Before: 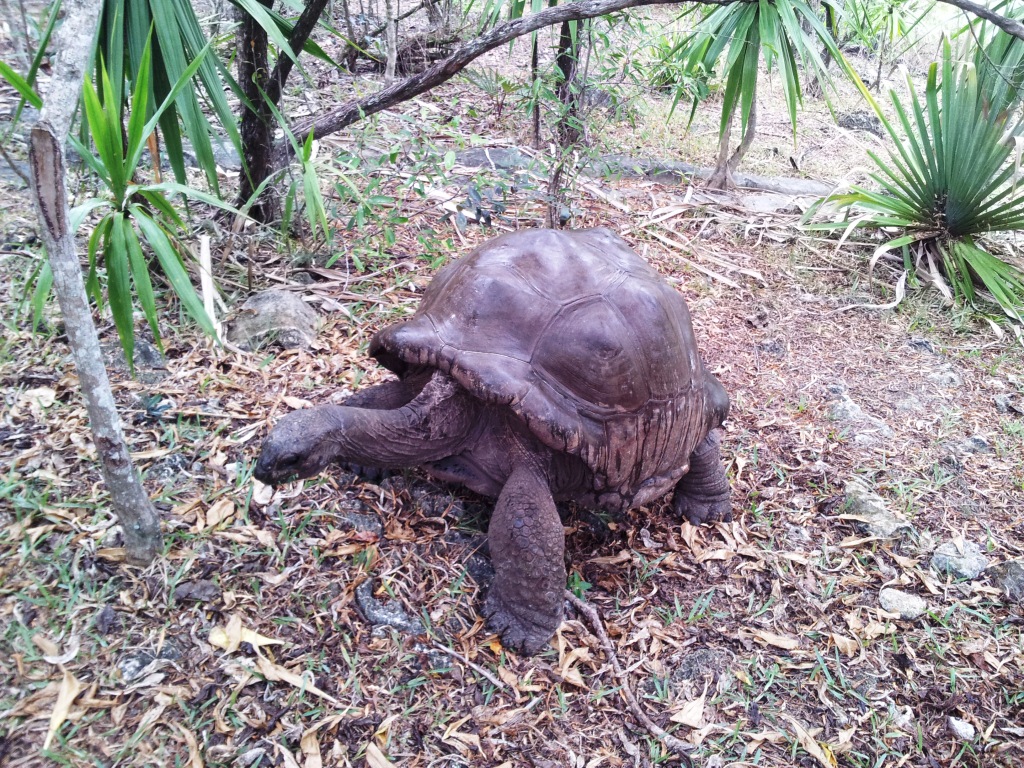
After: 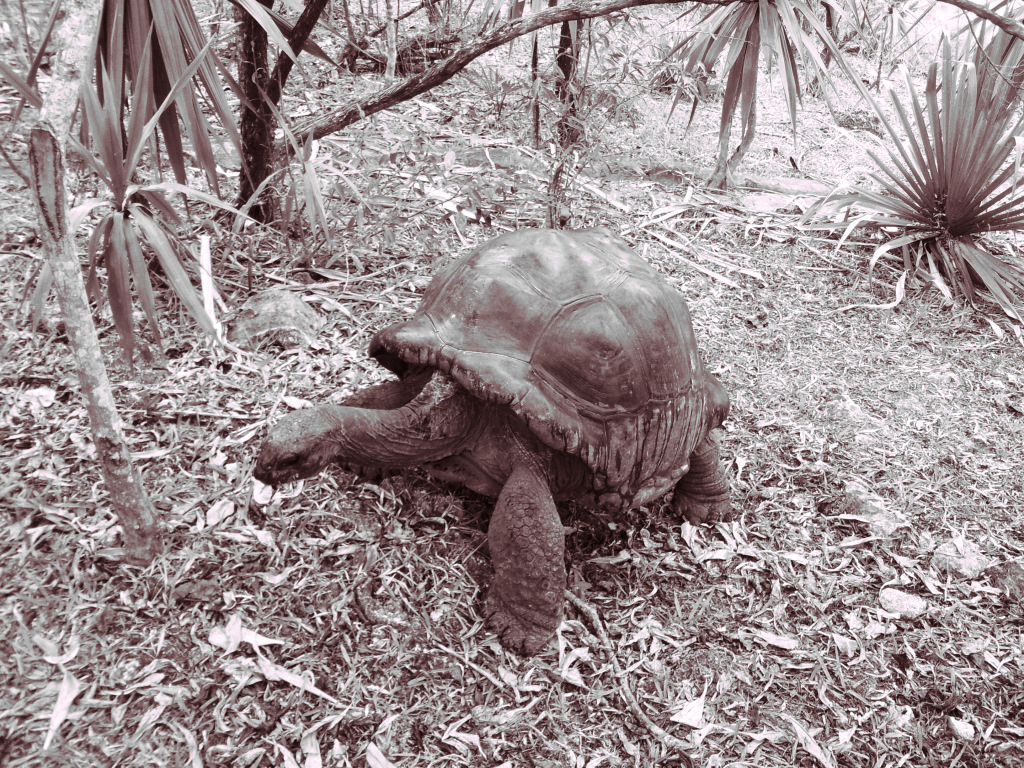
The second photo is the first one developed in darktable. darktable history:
split-toning: highlights › hue 298.8°, highlights › saturation 0.73, compress 41.76%
color zones: curves: ch0 [(0.004, 0.588) (0.116, 0.636) (0.259, 0.476) (0.423, 0.464) (0.75, 0.5)]; ch1 [(0, 0) (0.143, 0) (0.286, 0) (0.429, 0) (0.571, 0) (0.714, 0) (0.857, 0)]
